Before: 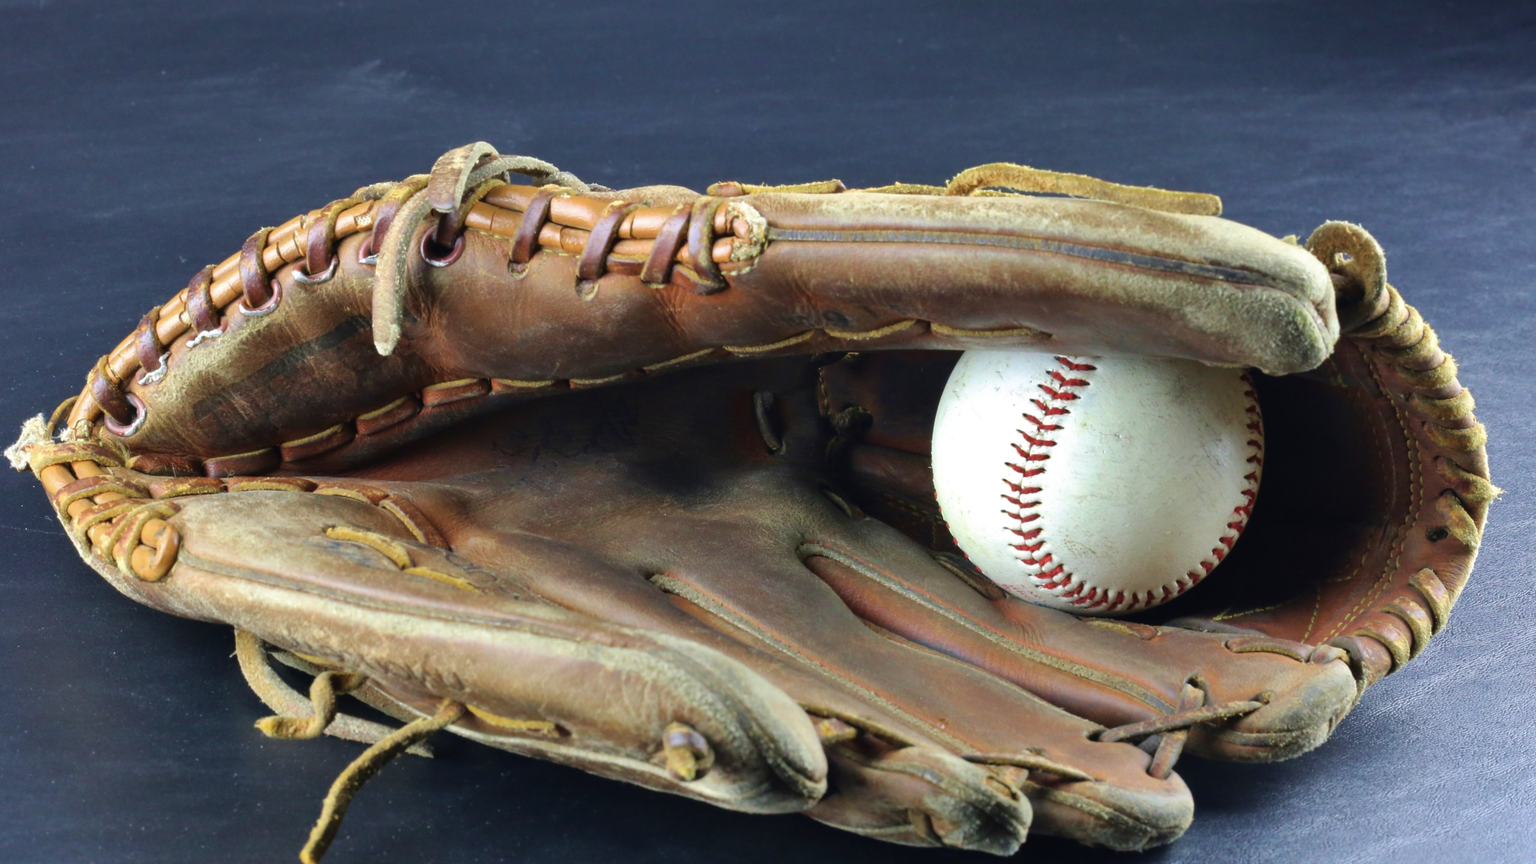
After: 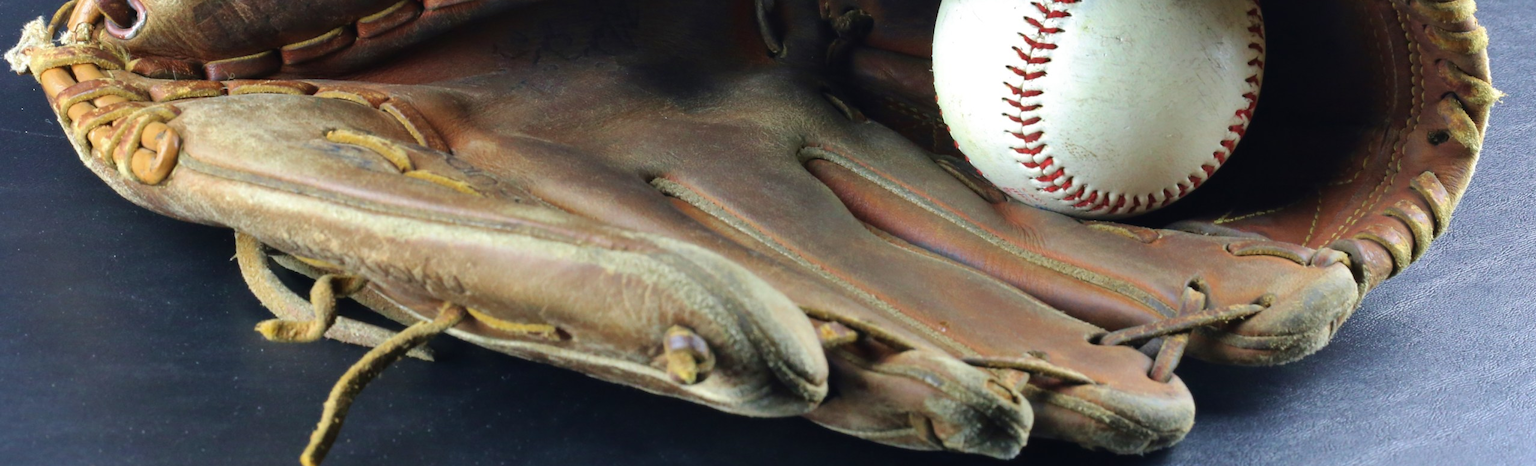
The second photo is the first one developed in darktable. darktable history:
crop and rotate: top 45.996%, right 0.071%
